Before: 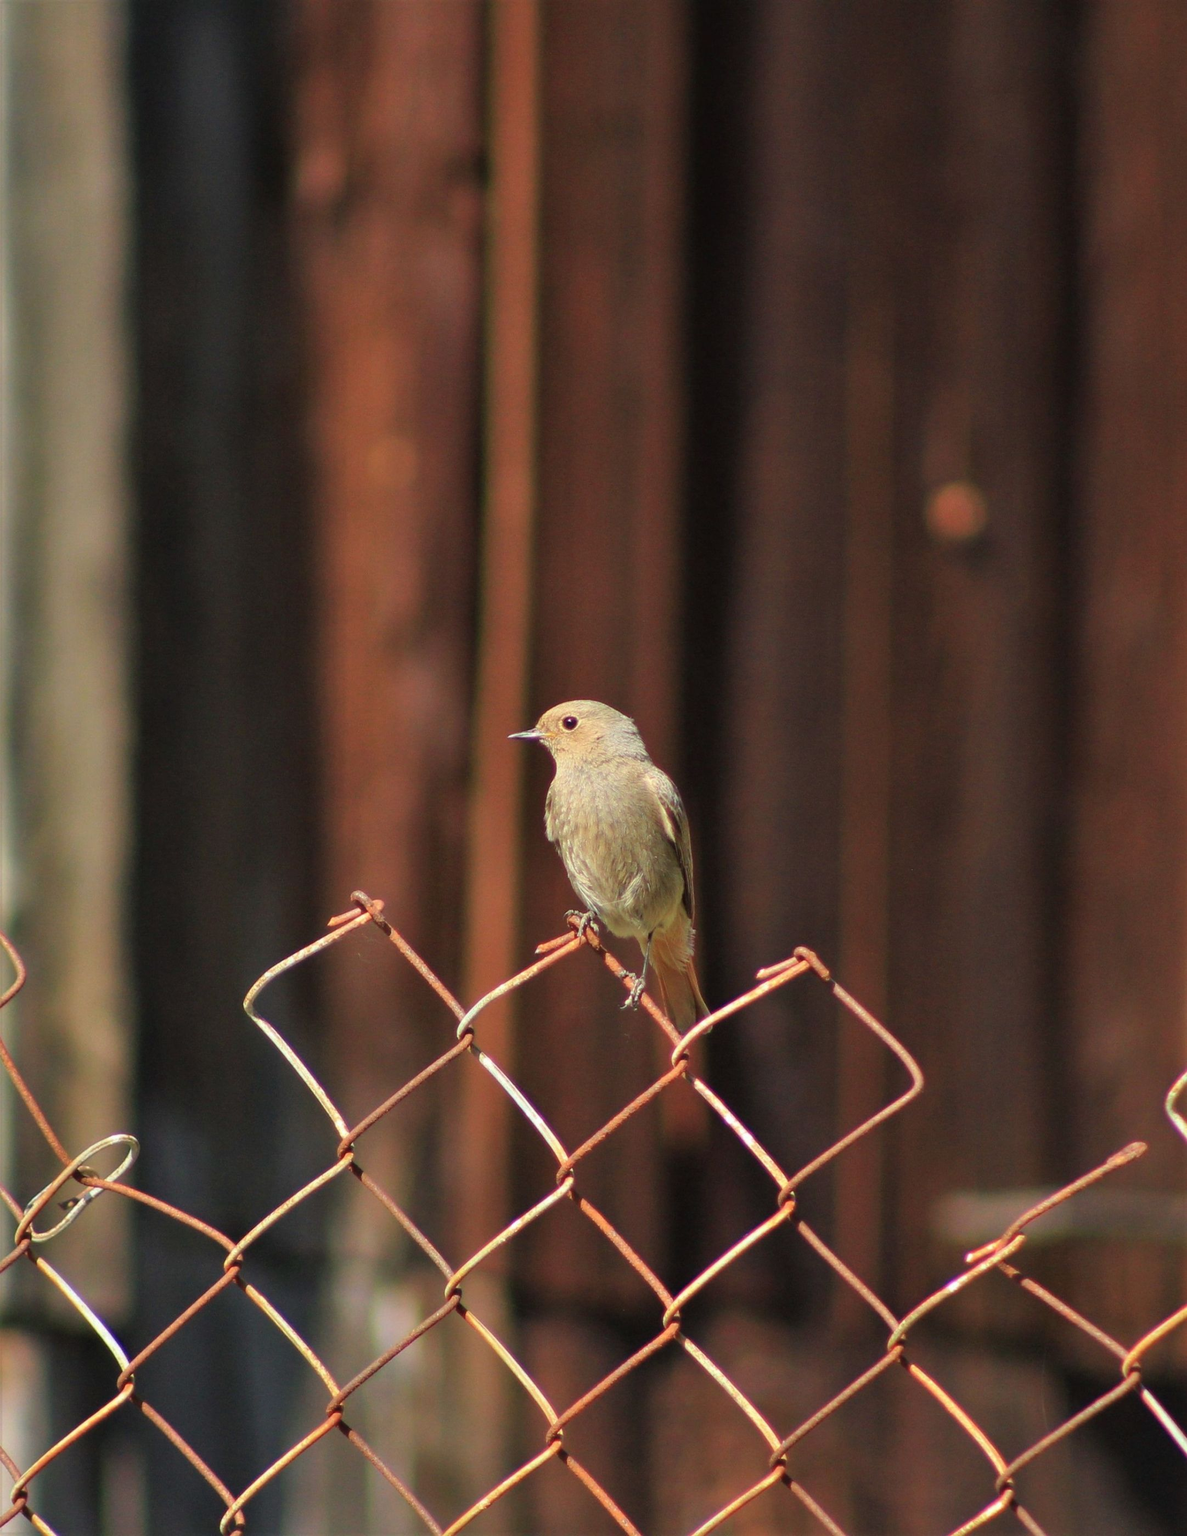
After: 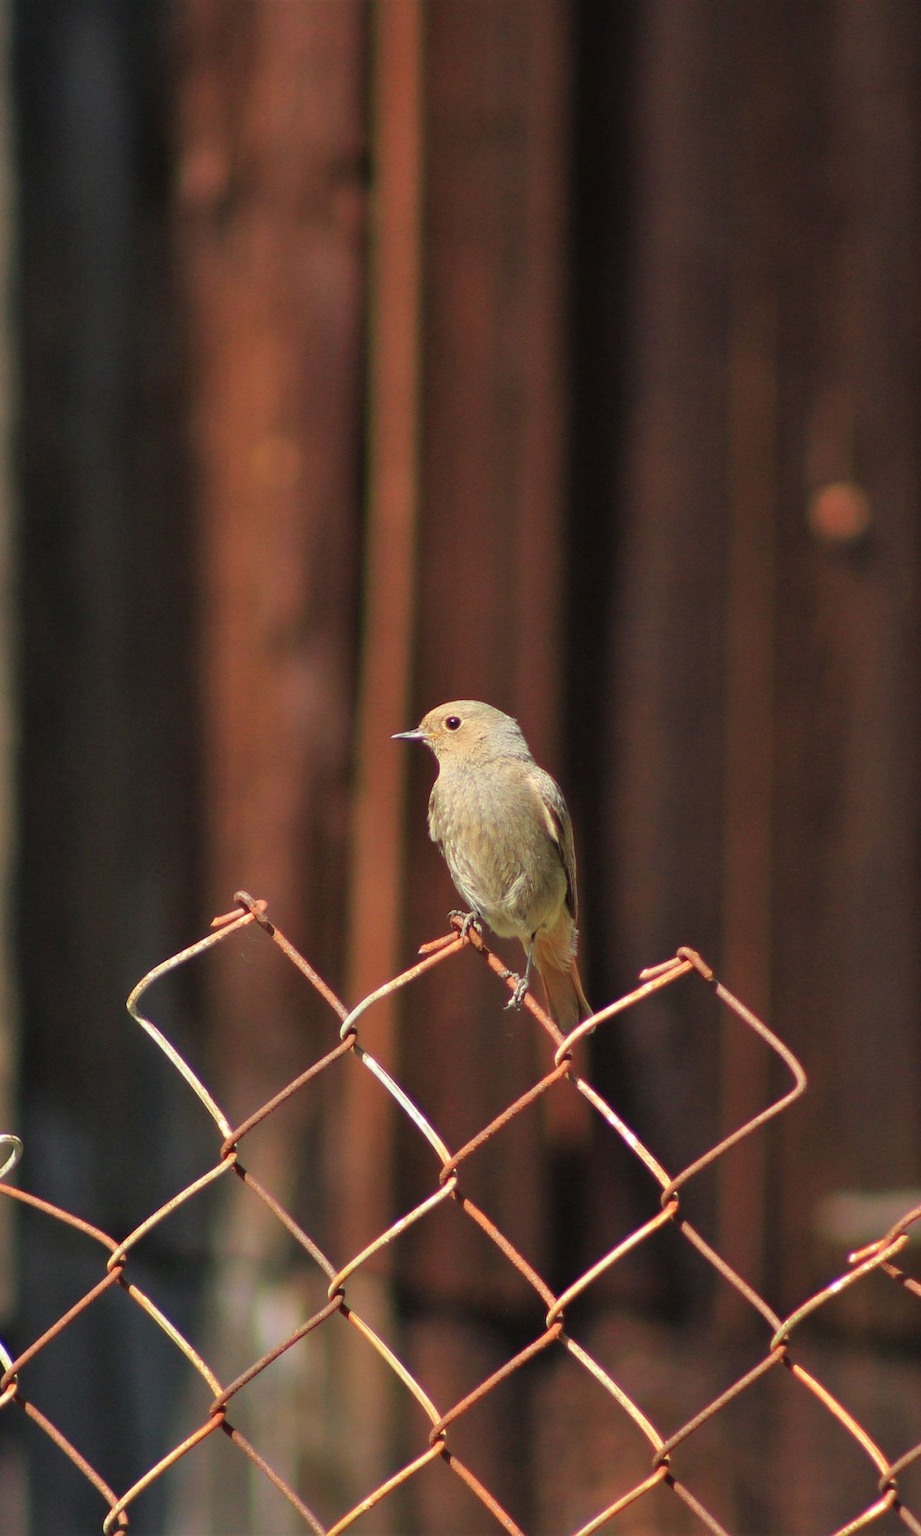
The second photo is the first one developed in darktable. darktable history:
crop: left 9.851%, right 12.491%
exposure: compensate highlight preservation false
